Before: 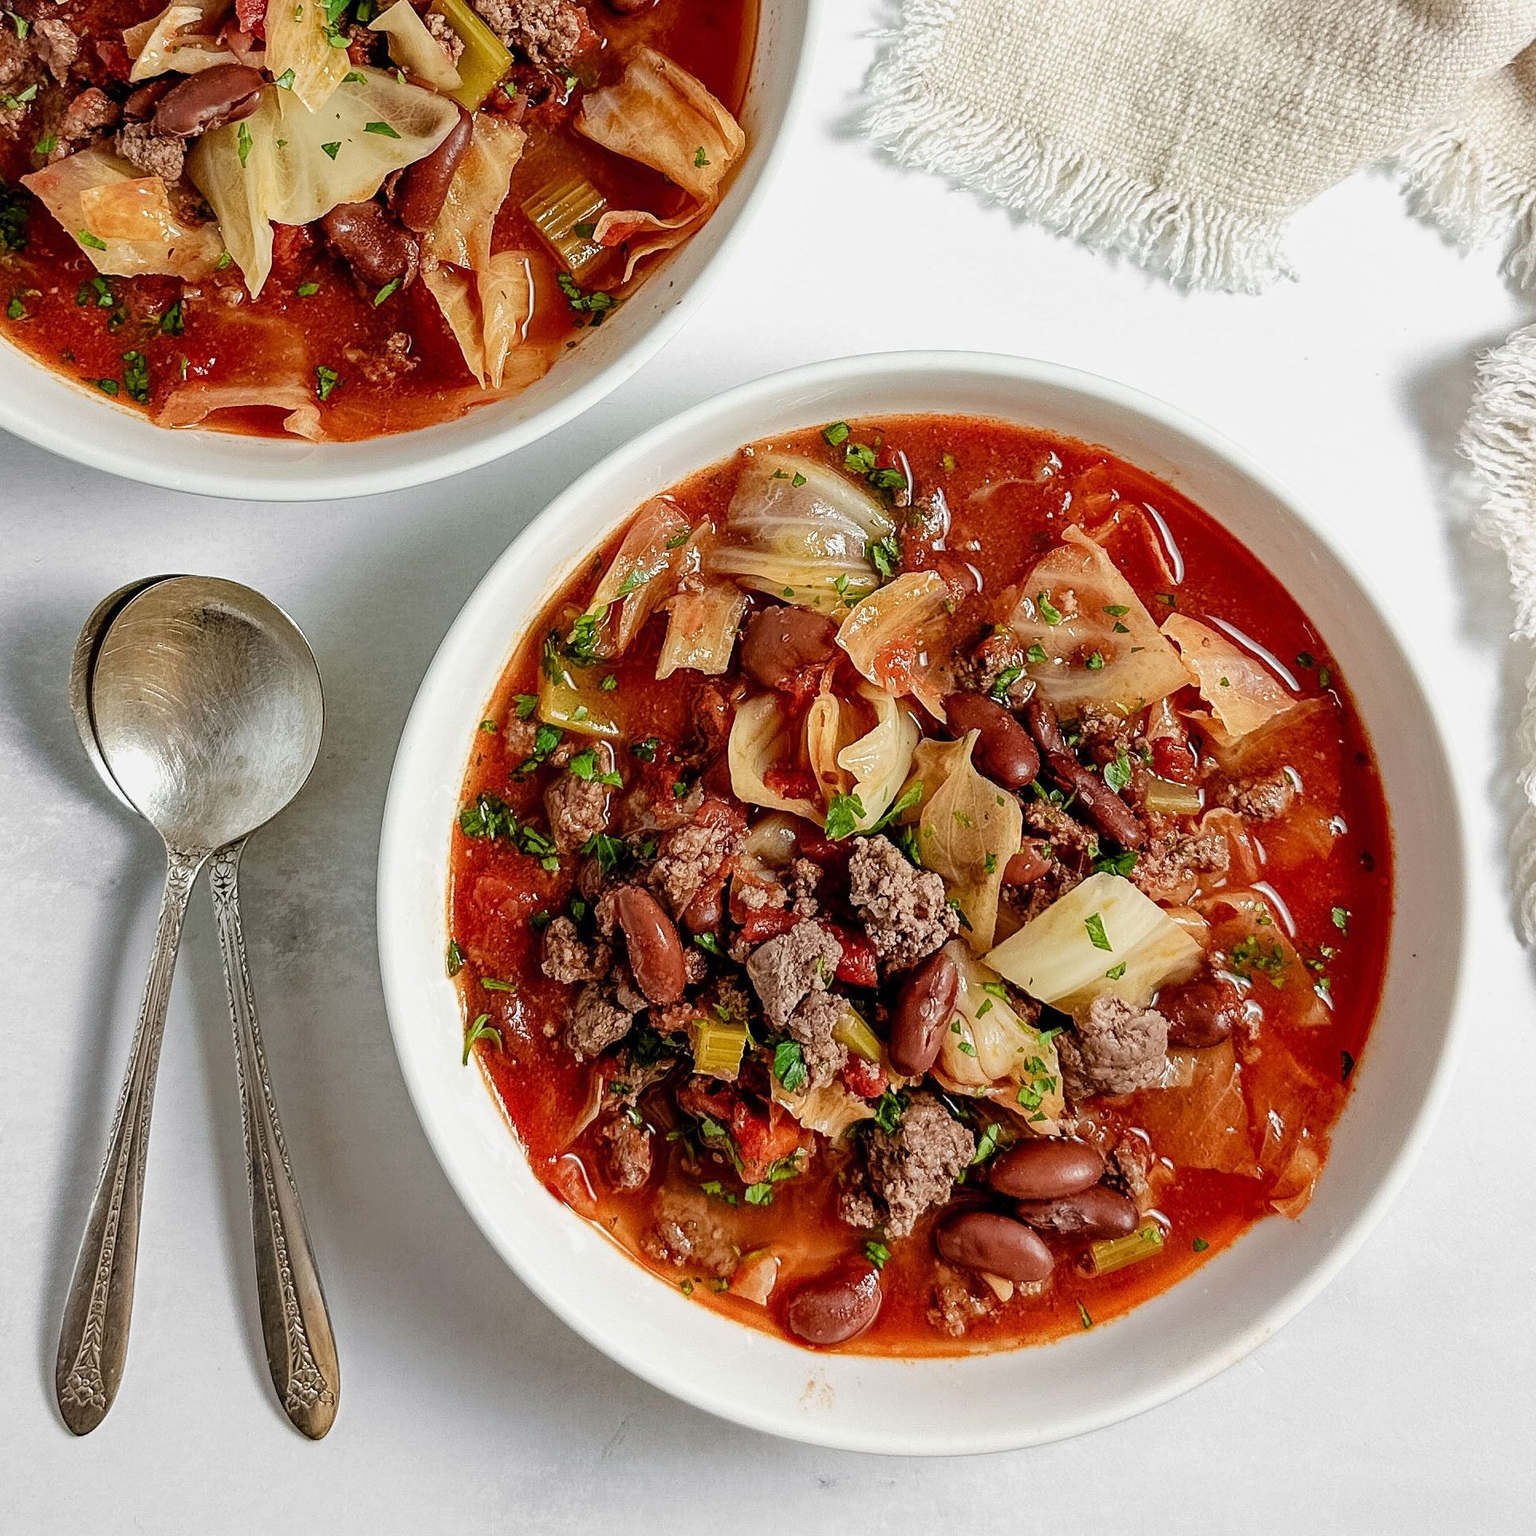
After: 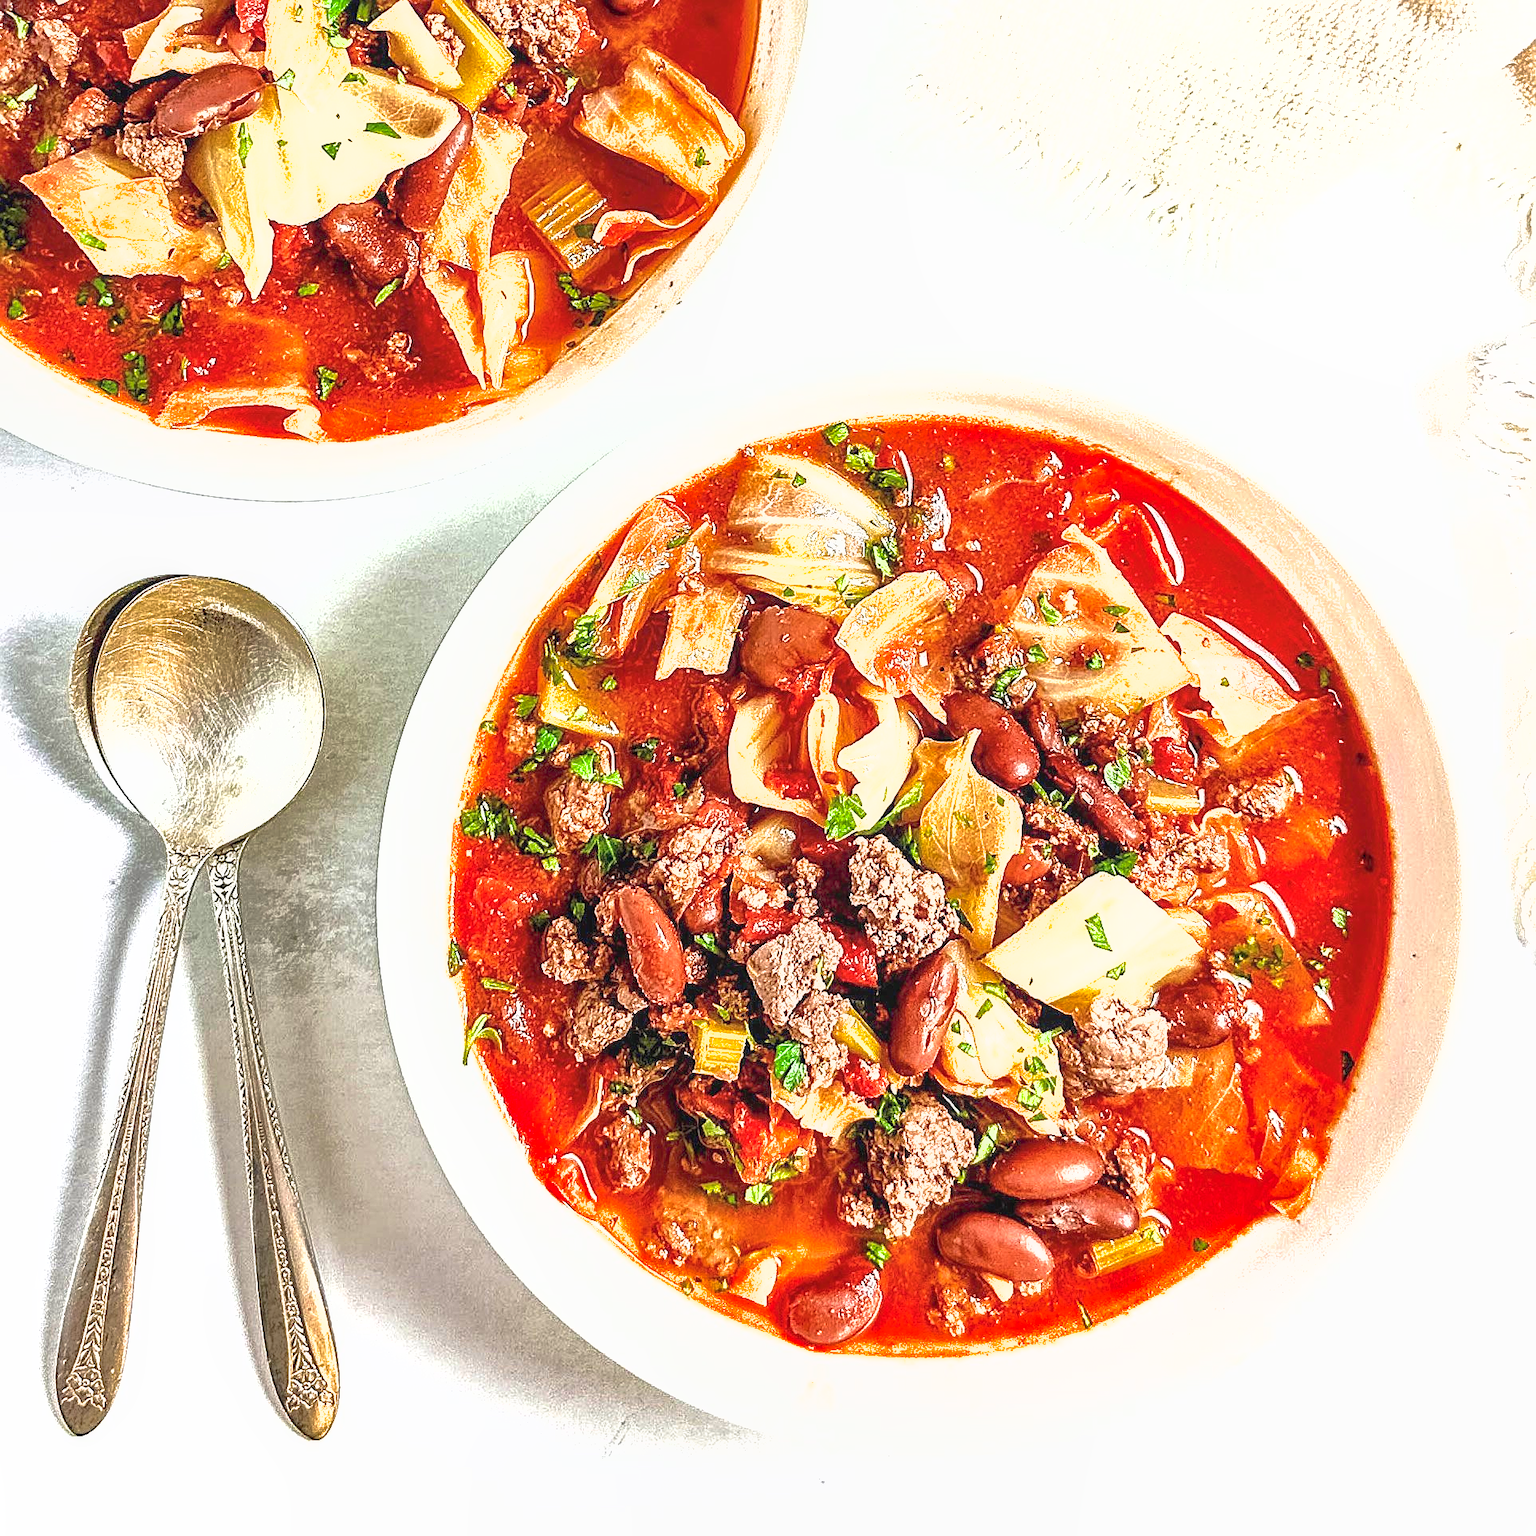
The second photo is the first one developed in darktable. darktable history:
sharpen: on, module defaults
local contrast: detail 110%
exposure: black level correction 0, exposure 1.7 EV, compensate exposure bias true, compensate highlight preservation false
shadows and highlights: on, module defaults
color balance rgb: on, module defaults
